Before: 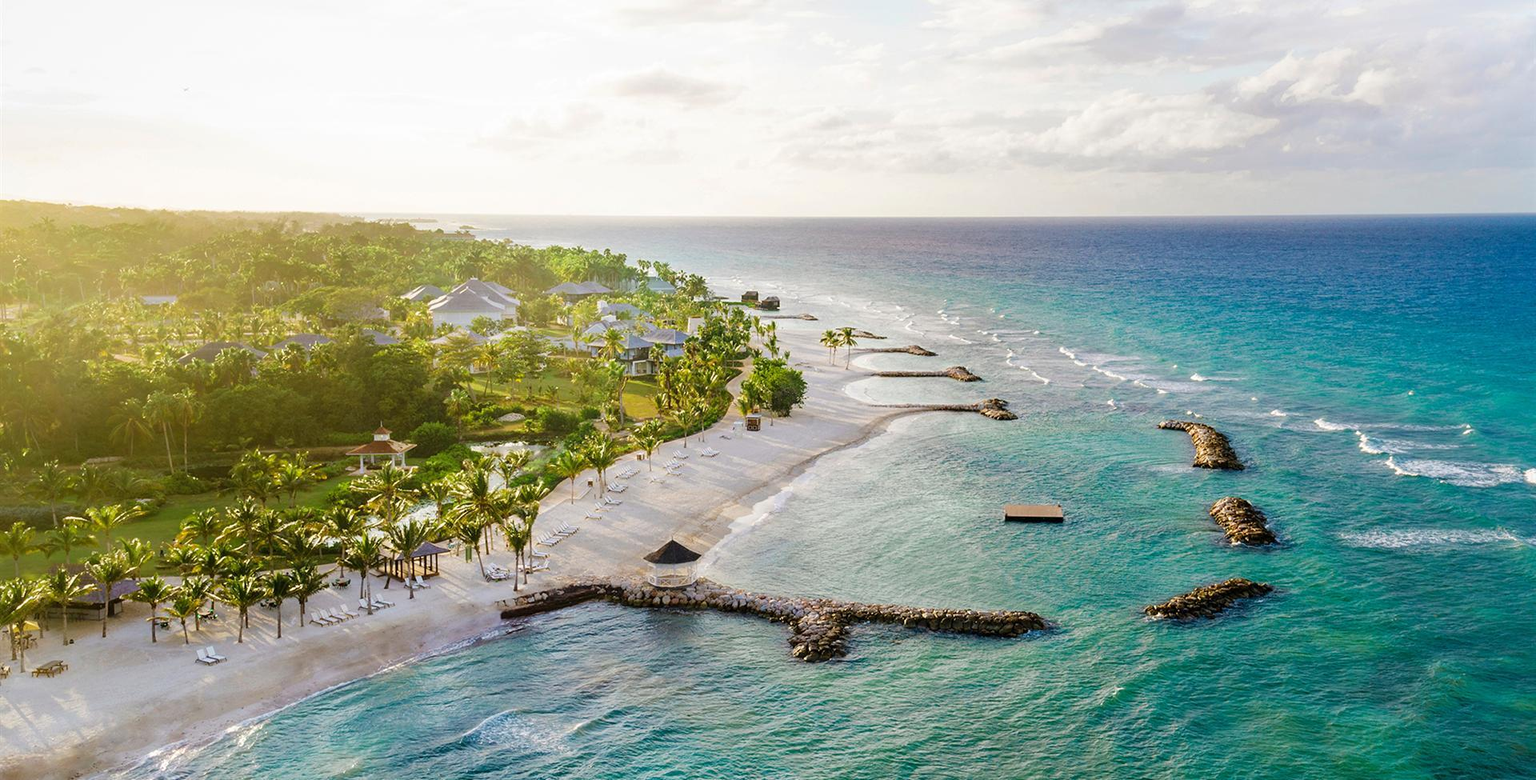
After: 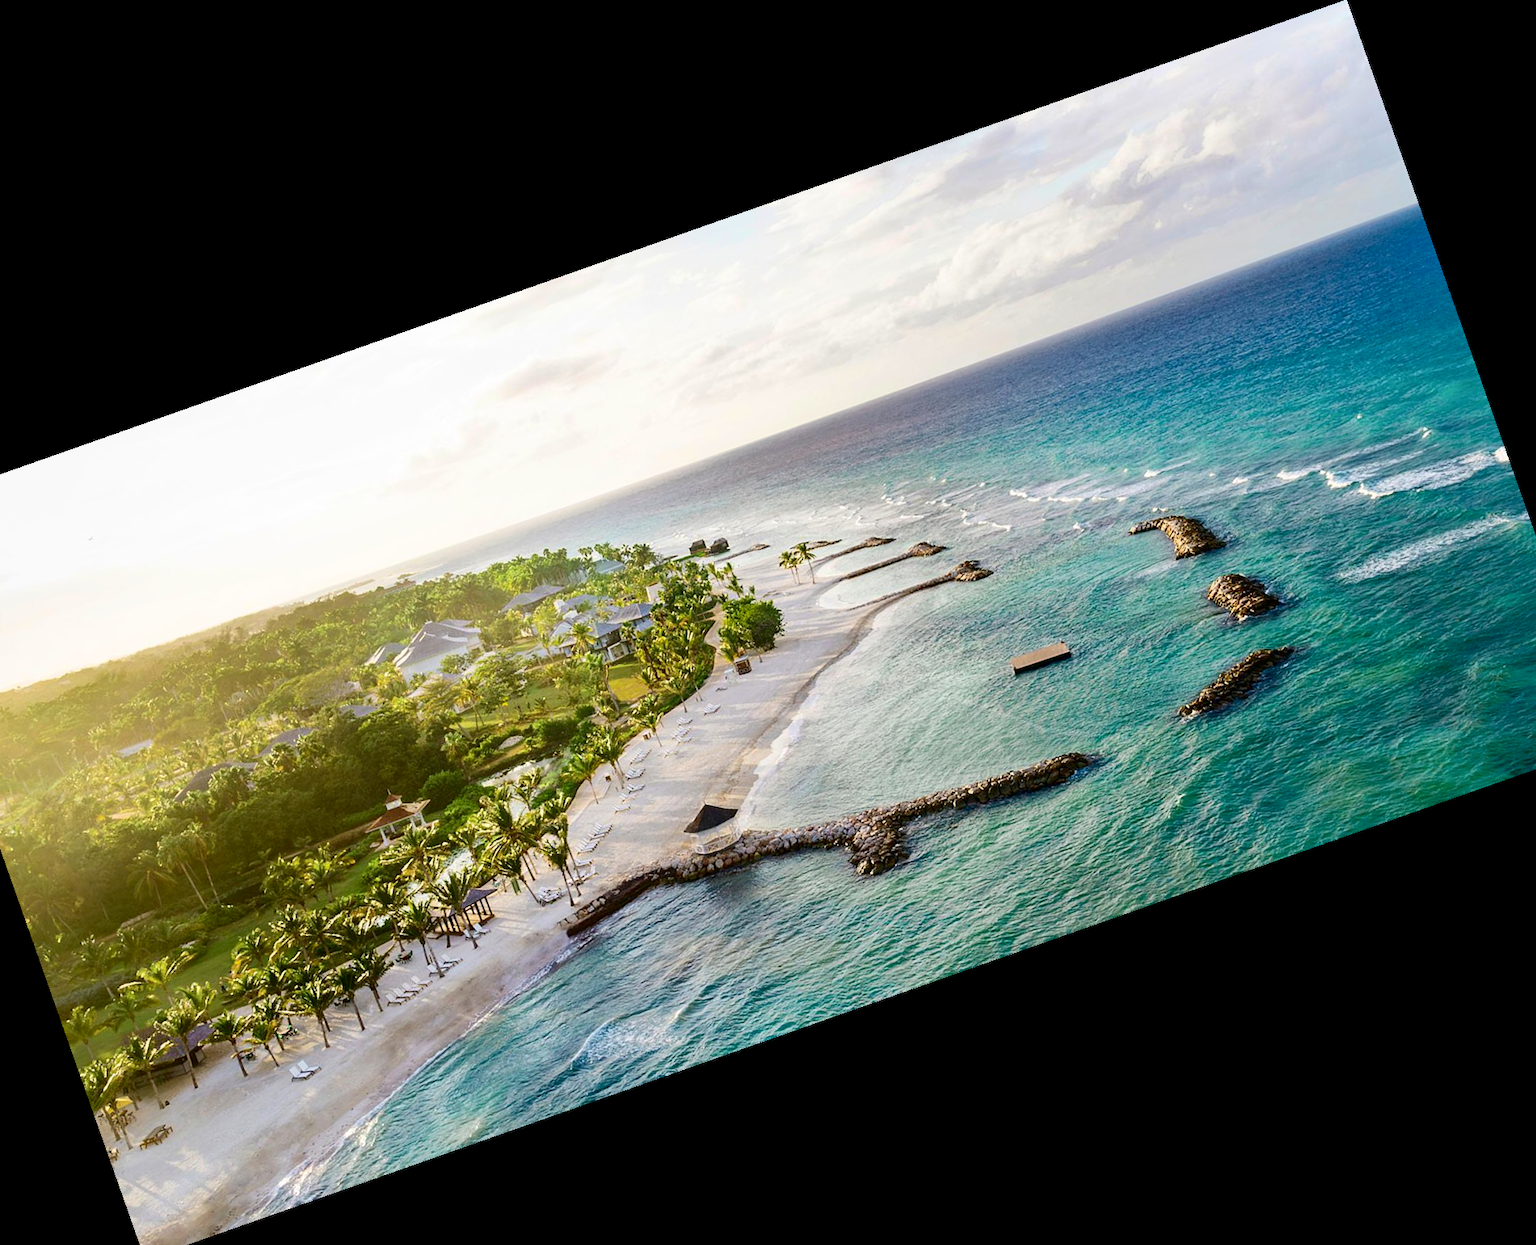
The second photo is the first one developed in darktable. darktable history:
shadows and highlights: on, module defaults
contrast brightness saturation: contrast 0.28
crop and rotate: angle 19.43°, left 6.812%, right 4.125%, bottom 1.087%
